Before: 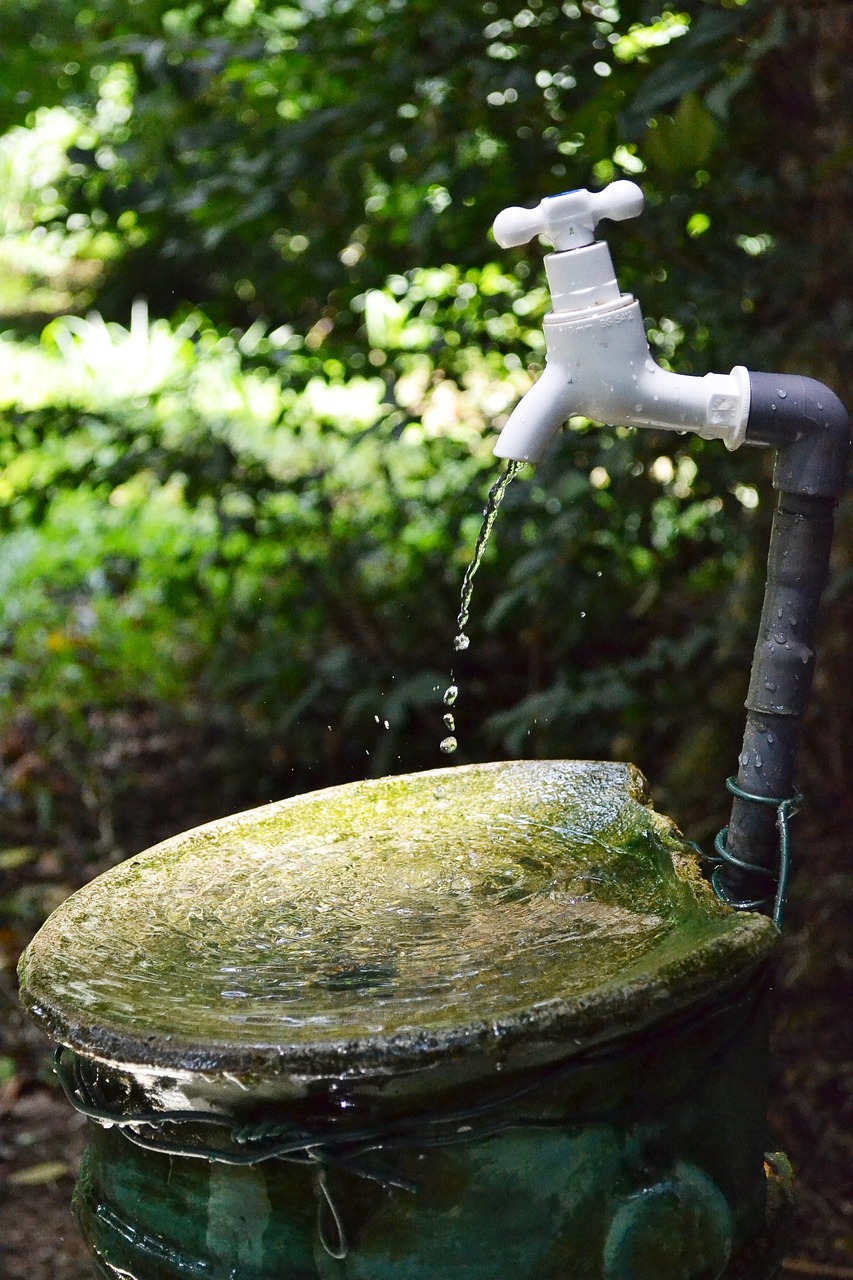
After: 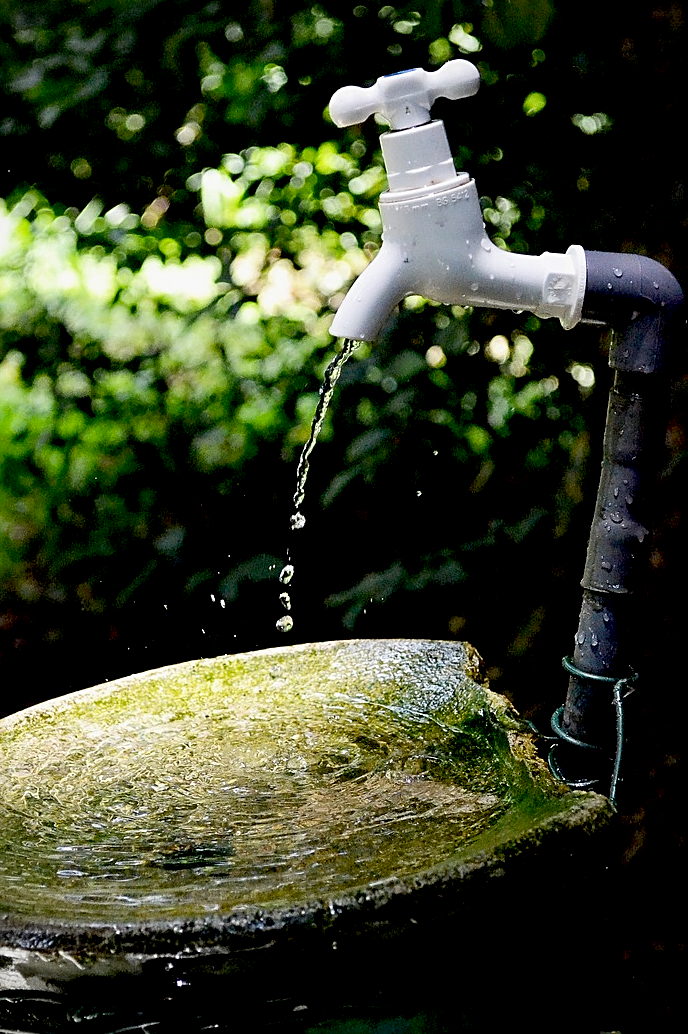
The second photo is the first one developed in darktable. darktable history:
crop: left 19.291%, top 9.503%, right 0%, bottom 9.671%
vignetting: fall-off radius 61.1%
exposure: black level correction 0.03, exposure -0.082 EV, compensate highlight preservation false
sharpen: on, module defaults
